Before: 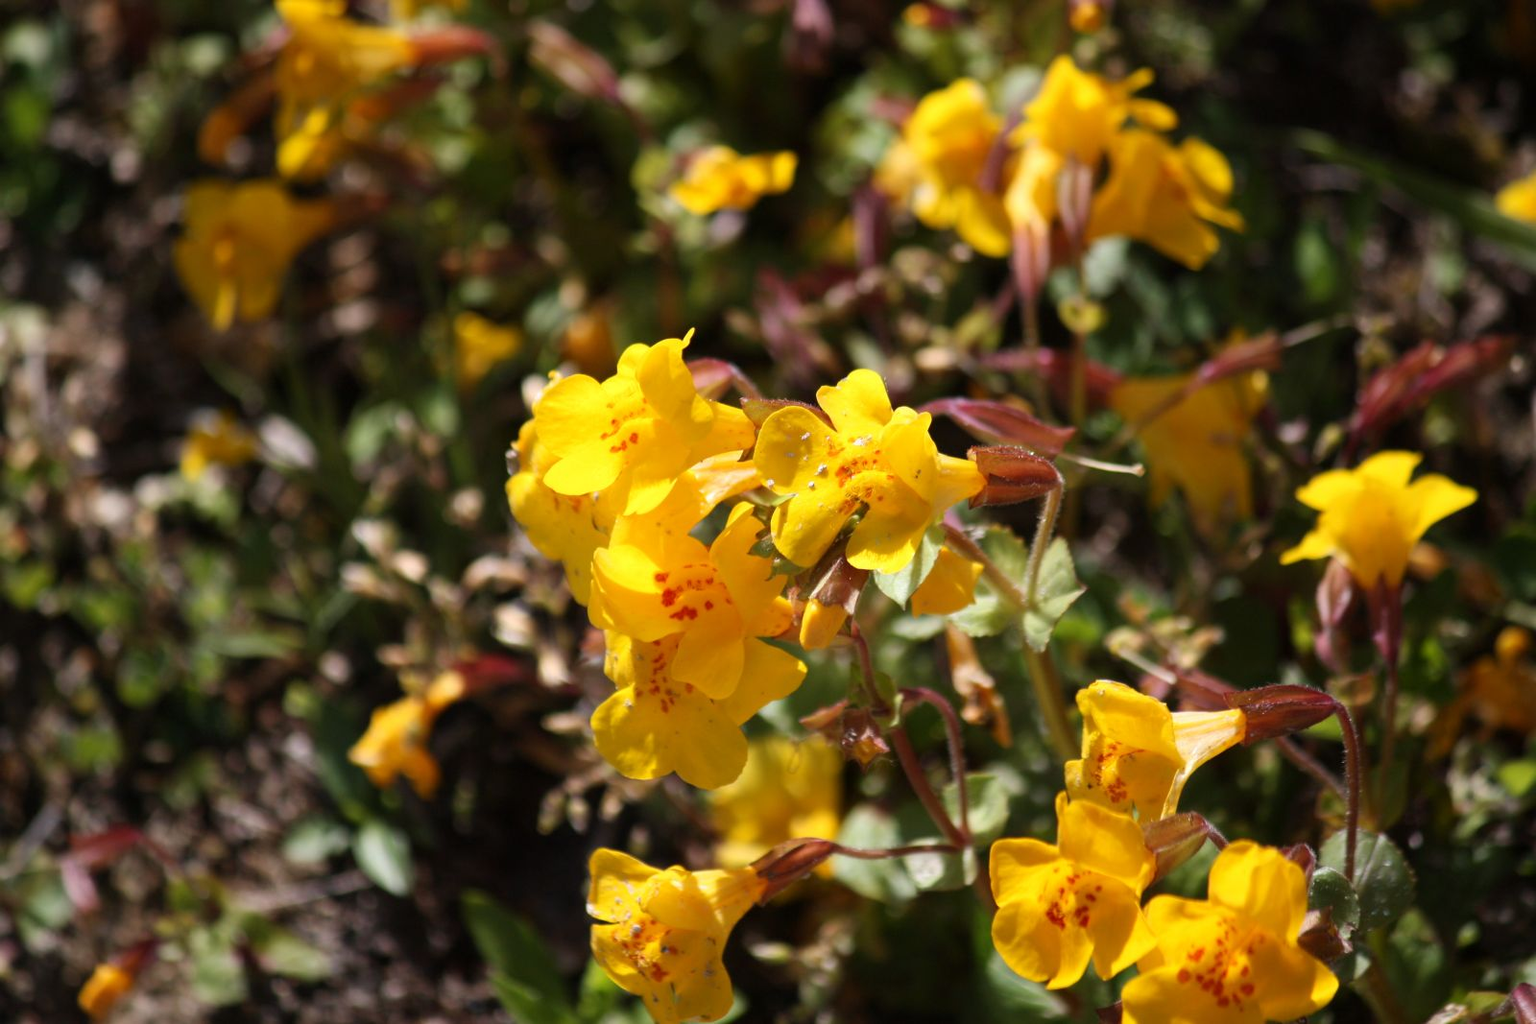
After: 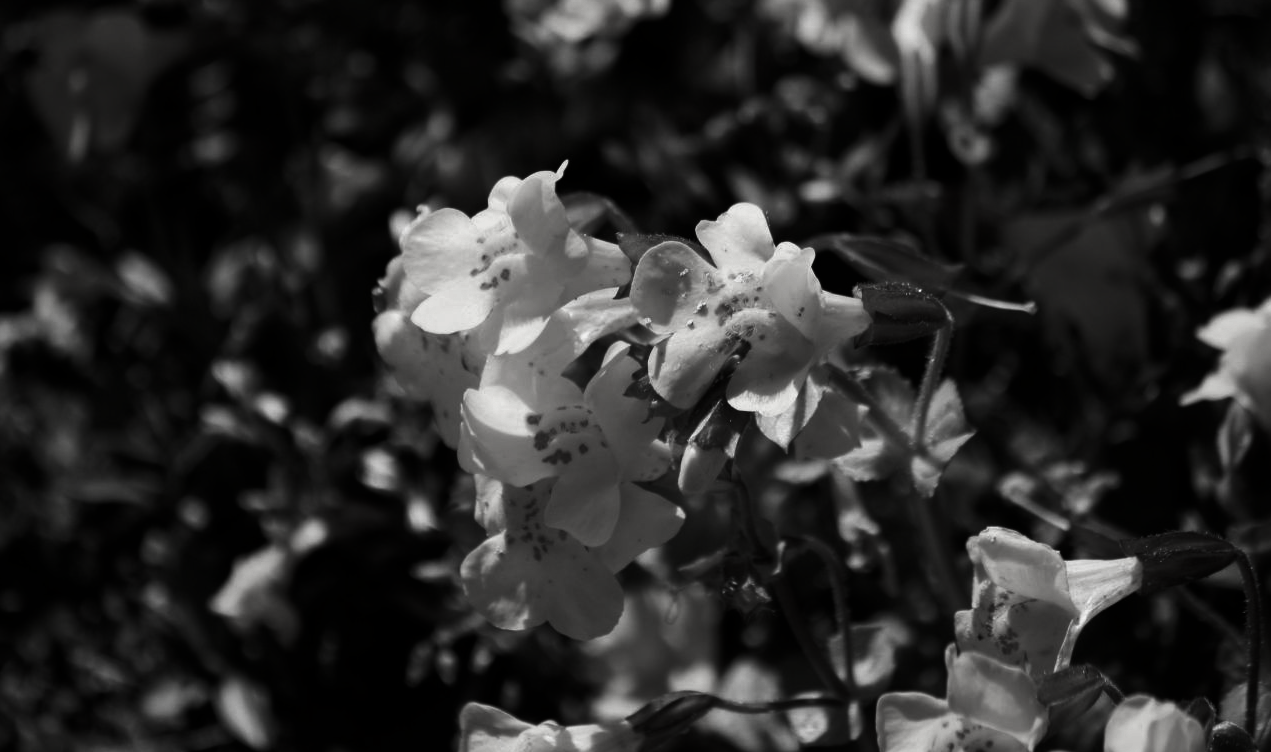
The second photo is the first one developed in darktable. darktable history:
crop: left 9.726%, top 17.142%, right 10.819%, bottom 12.358%
contrast brightness saturation: contrast -0.036, brightness -0.604, saturation -0.986
color zones: curves: ch1 [(0, 0.469) (0.01, 0.469) (0.12, 0.446) (0.248, 0.469) (0.5, 0.5) (0.748, 0.5) (0.99, 0.469) (1, 0.469)]
